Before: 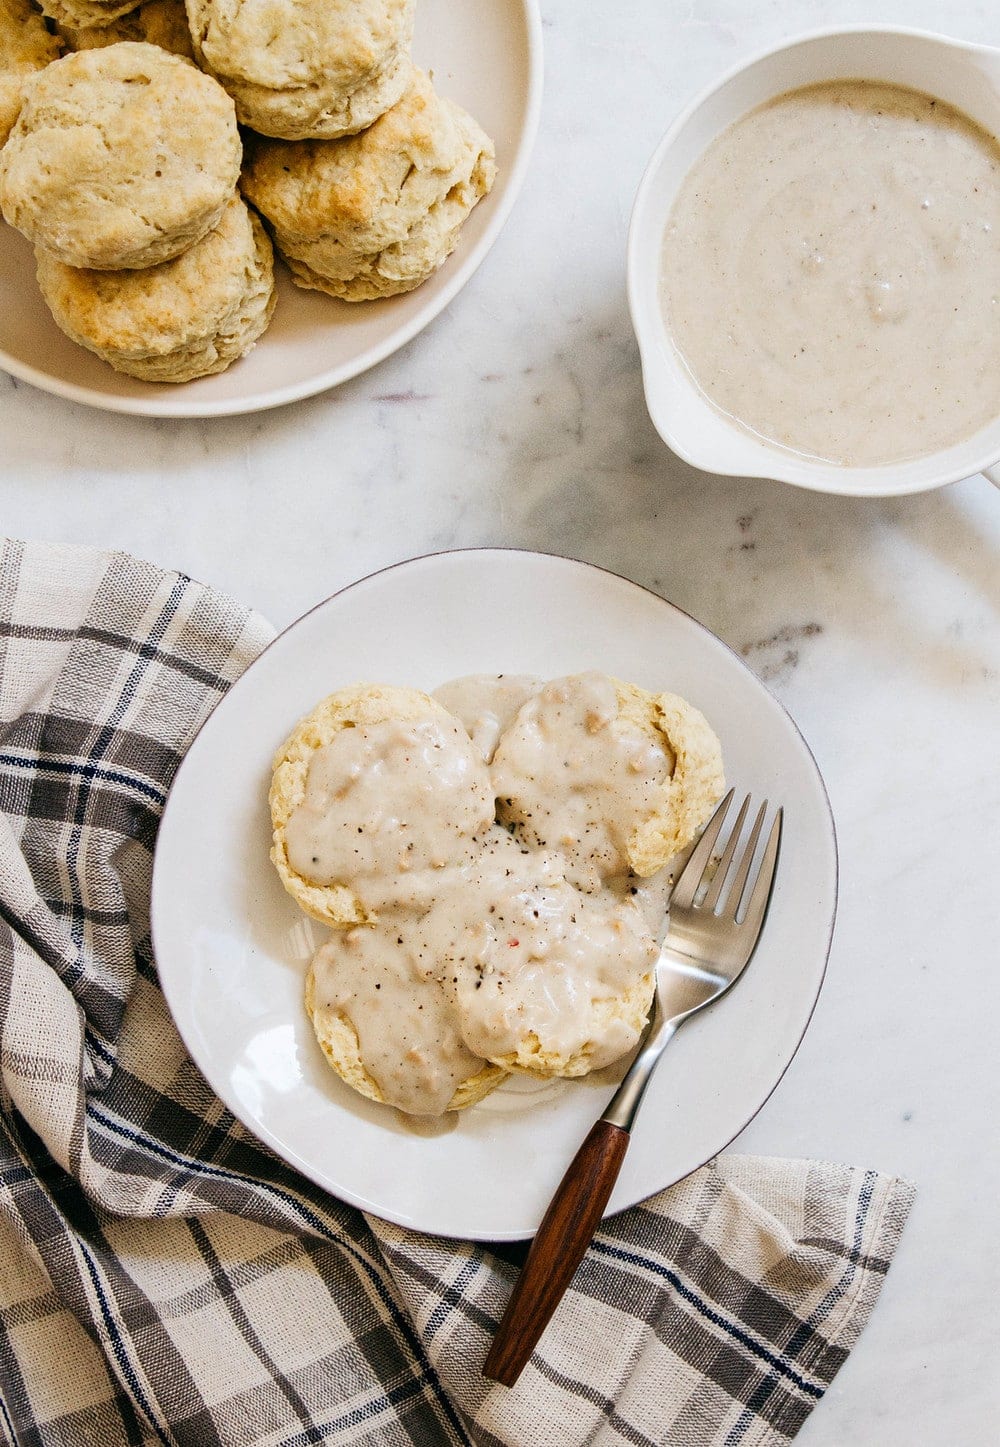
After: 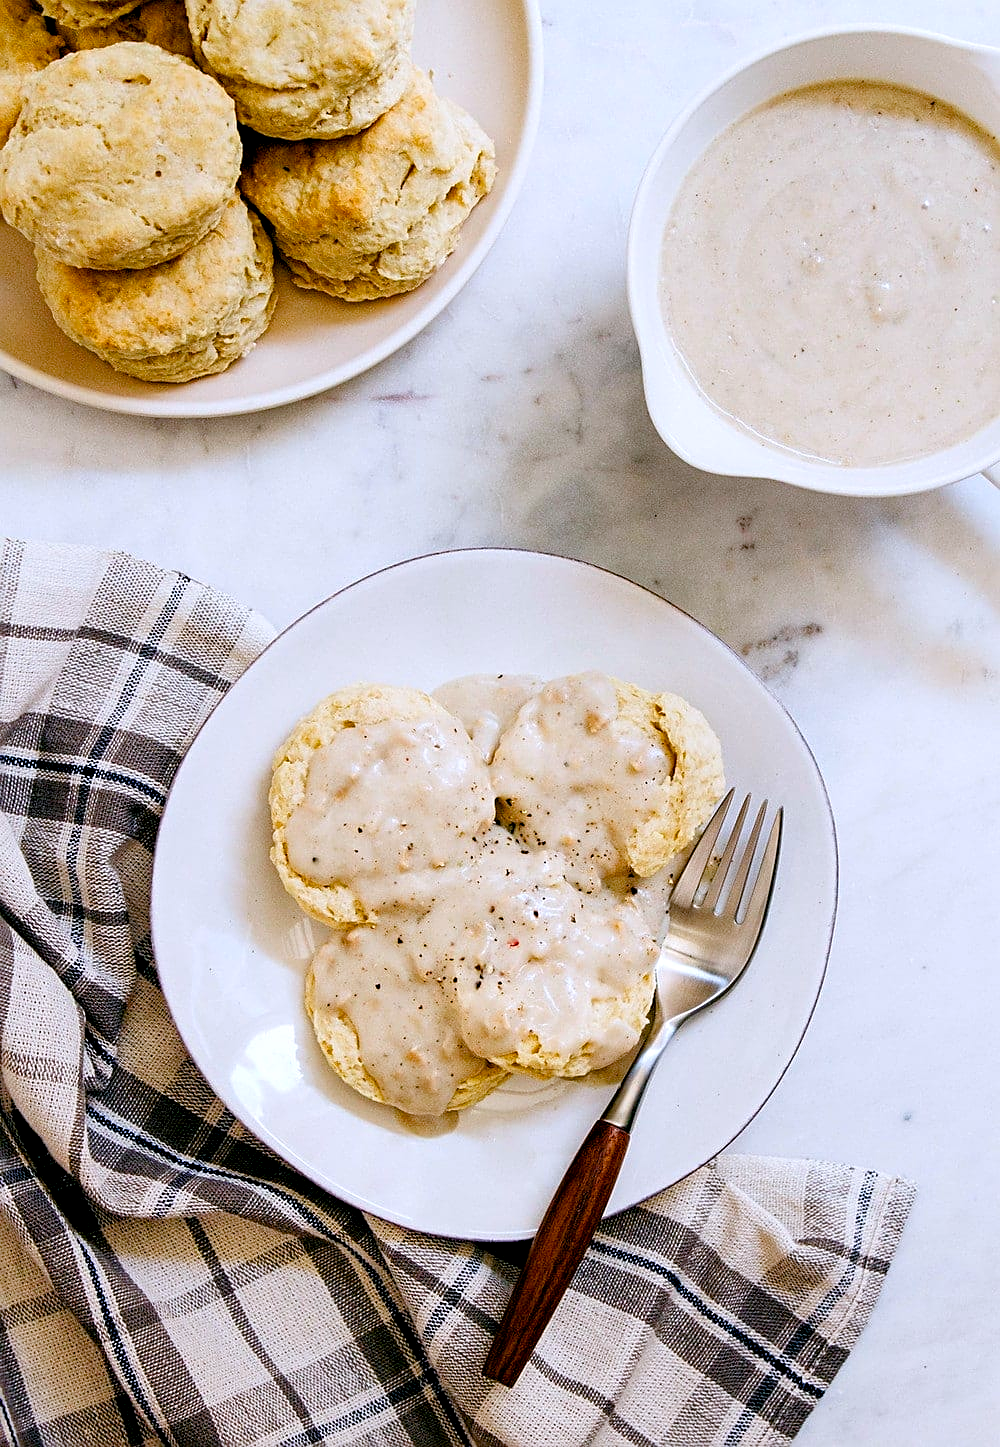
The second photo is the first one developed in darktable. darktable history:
sharpen: on, module defaults
contrast brightness saturation: contrast 0.038, saturation 0.161
exposure: black level correction 0.007, exposure 0.099 EV, compensate exposure bias true, compensate highlight preservation false
color balance rgb: power › hue 307.95°, perceptual saturation grading › global saturation 20%, perceptual saturation grading › highlights -25.818%, perceptual saturation grading › shadows 25.488%, global vibrance 8.231%
color calibration: illuminant as shot in camera, x 0.358, y 0.373, temperature 4628.91 K
